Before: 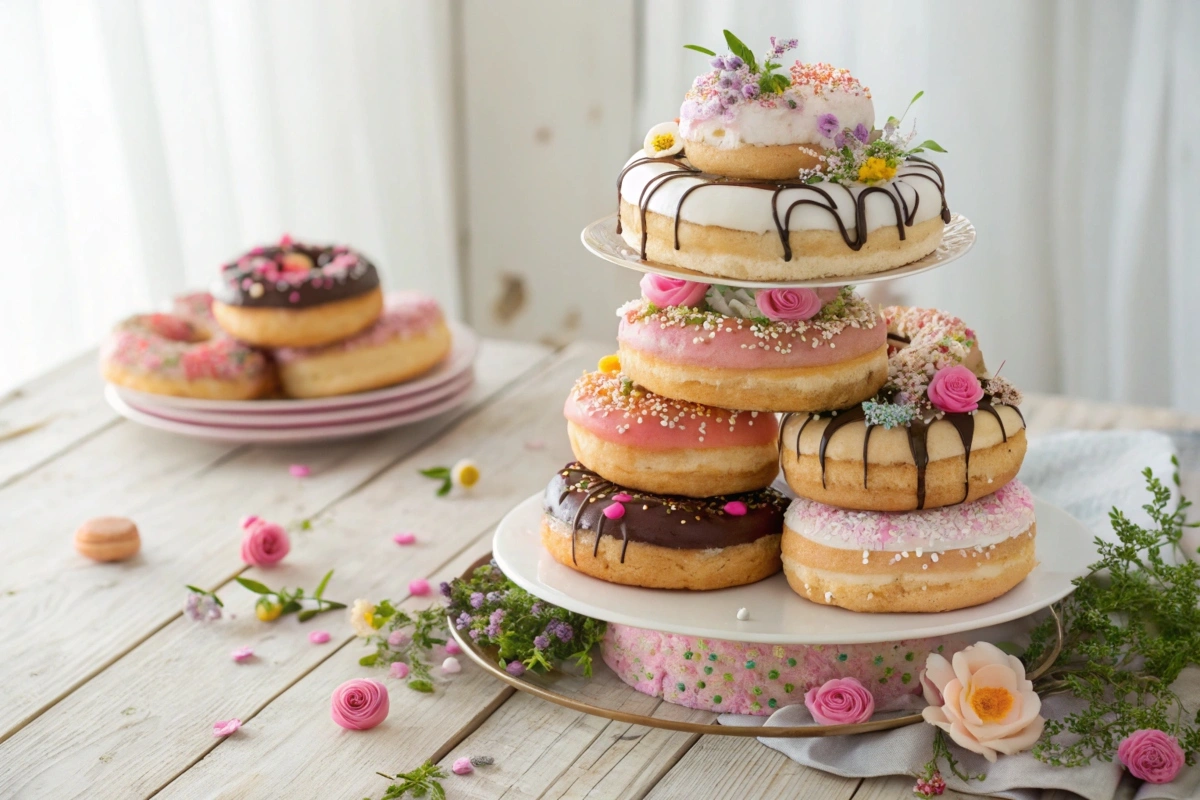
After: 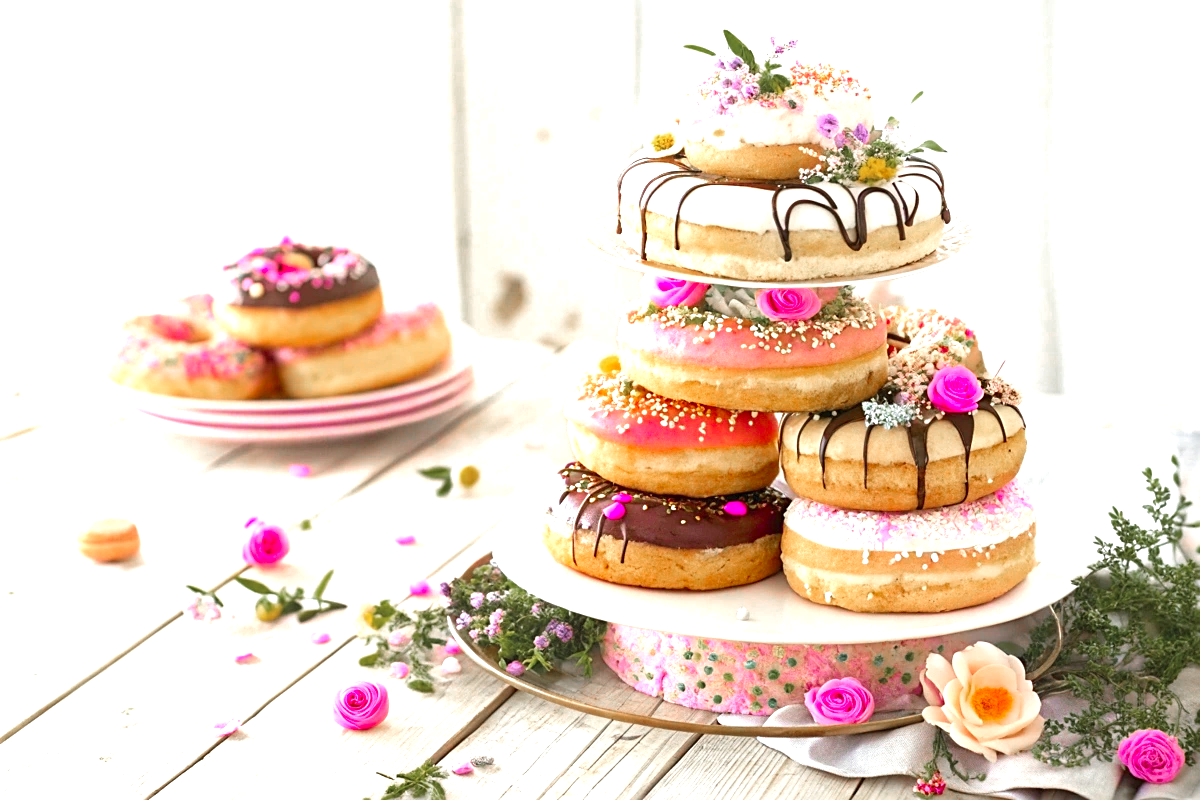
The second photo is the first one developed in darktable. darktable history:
sharpen: on, module defaults
exposure: black level correction 0, exposure 1.385 EV, compensate highlight preservation false
color zones: curves: ch0 [(0, 0.48) (0.209, 0.398) (0.305, 0.332) (0.429, 0.493) (0.571, 0.5) (0.714, 0.5) (0.857, 0.5) (1, 0.48)]; ch1 [(0, 0.736) (0.143, 0.625) (0.225, 0.371) (0.429, 0.256) (0.571, 0.241) (0.714, 0.213) (0.857, 0.48) (1, 0.736)]; ch2 [(0, 0.448) (0.143, 0.498) (0.286, 0.5) (0.429, 0.5) (0.571, 0.5) (0.714, 0.5) (0.857, 0.5) (1, 0.448)]
